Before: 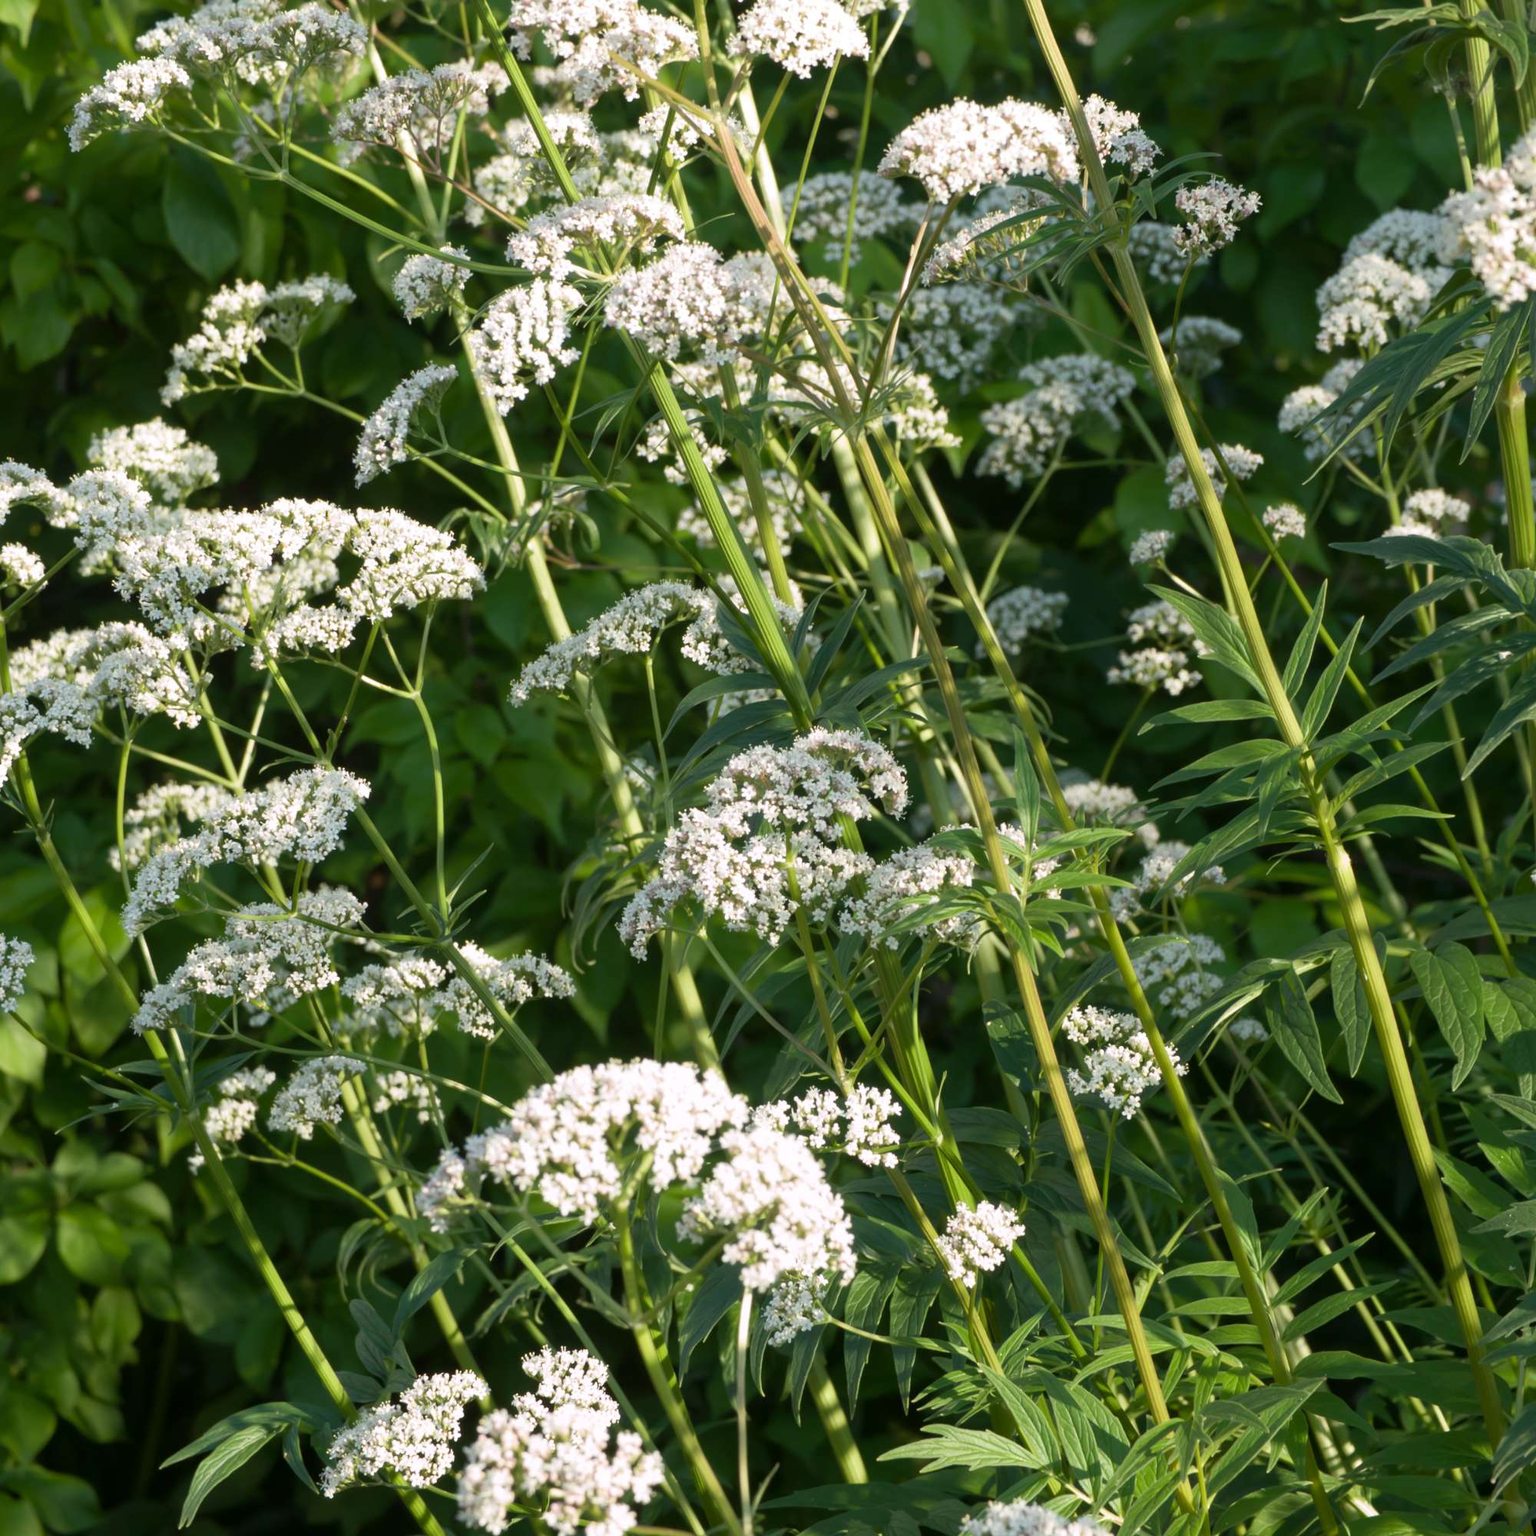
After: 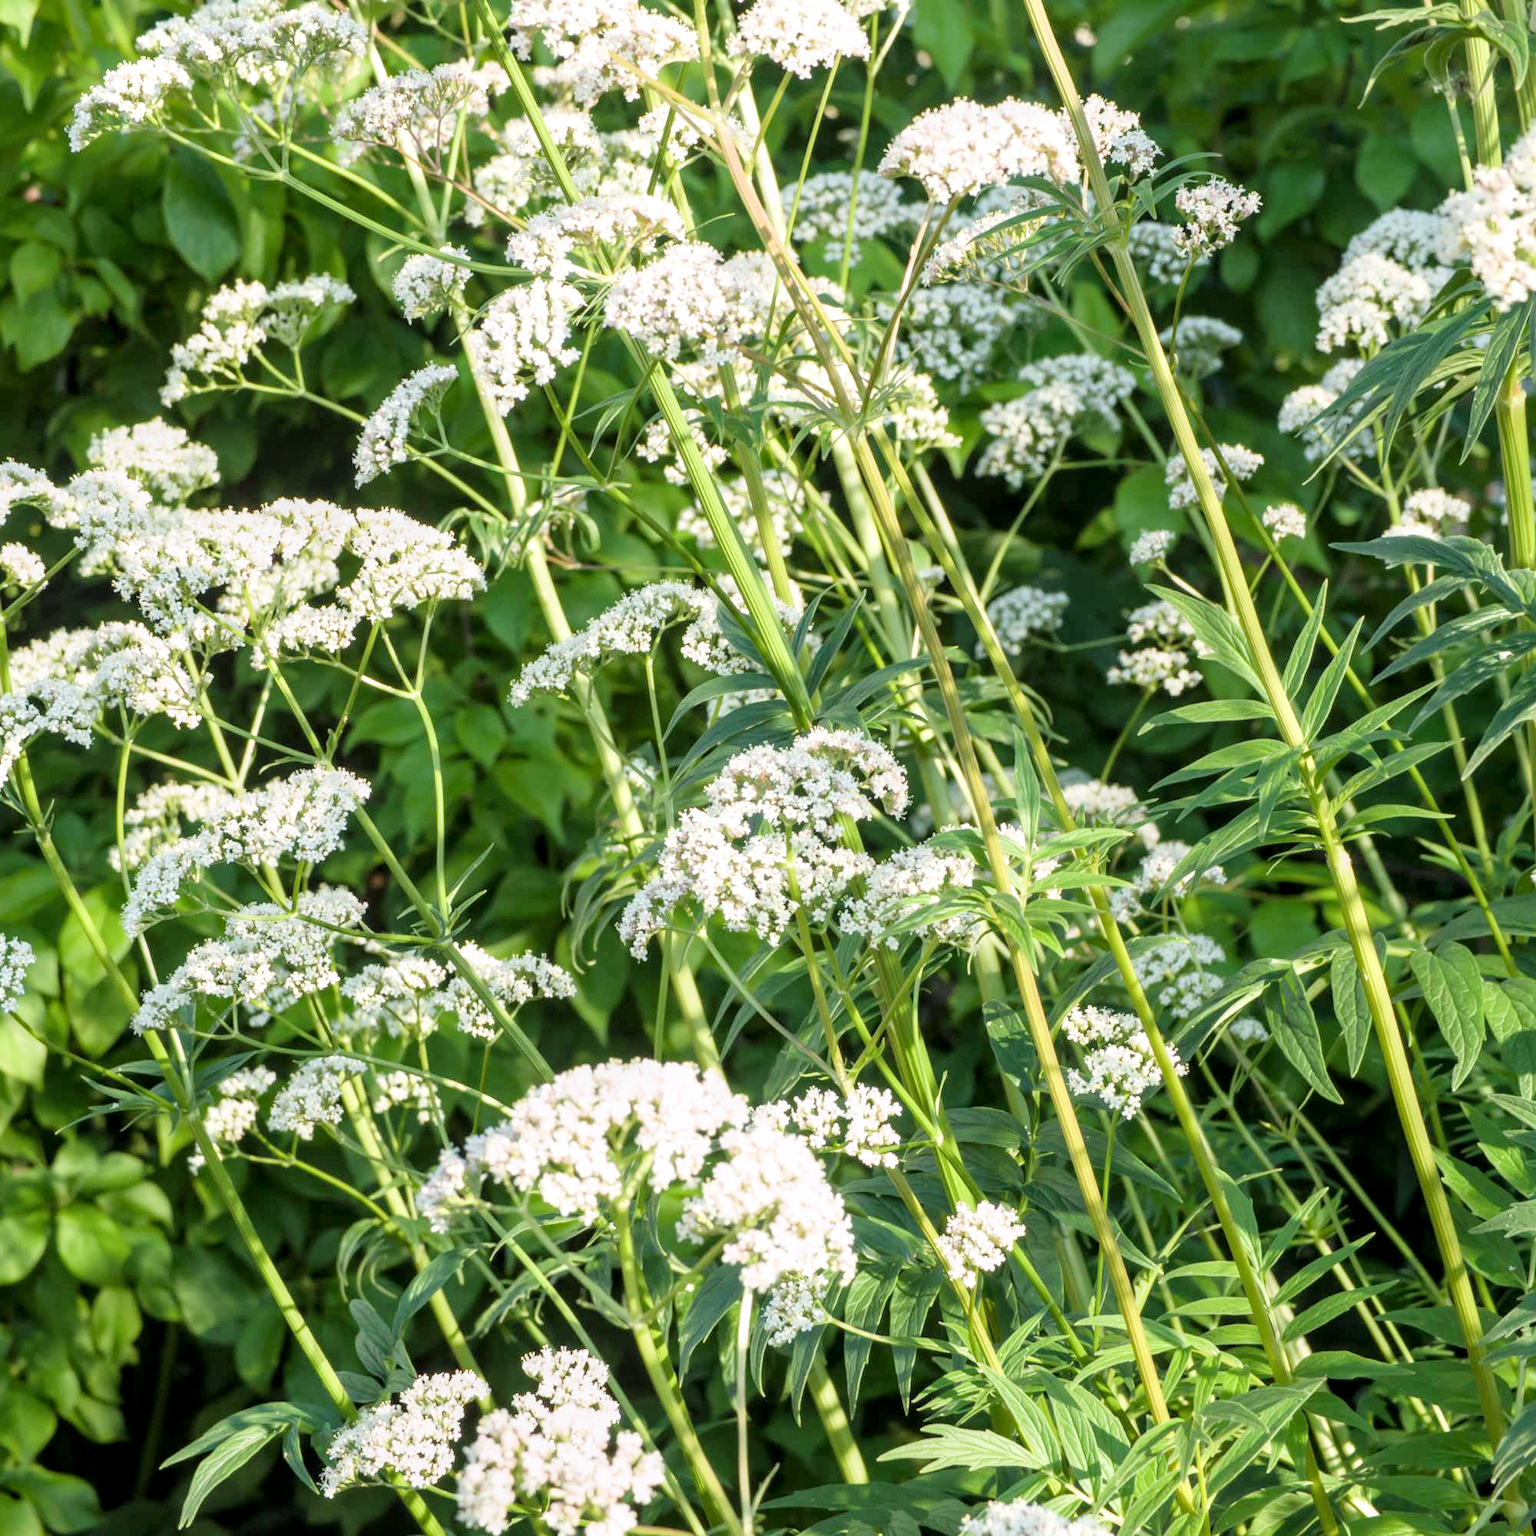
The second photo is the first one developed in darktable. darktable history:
filmic rgb: black relative exposure -7.65 EV, white relative exposure 4.56 EV, hardness 3.61
local contrast: detail 130%
exposure: black level correction 0, exposure 1.5 EV, compensate exposure bias true, compensate highlight preservation false
